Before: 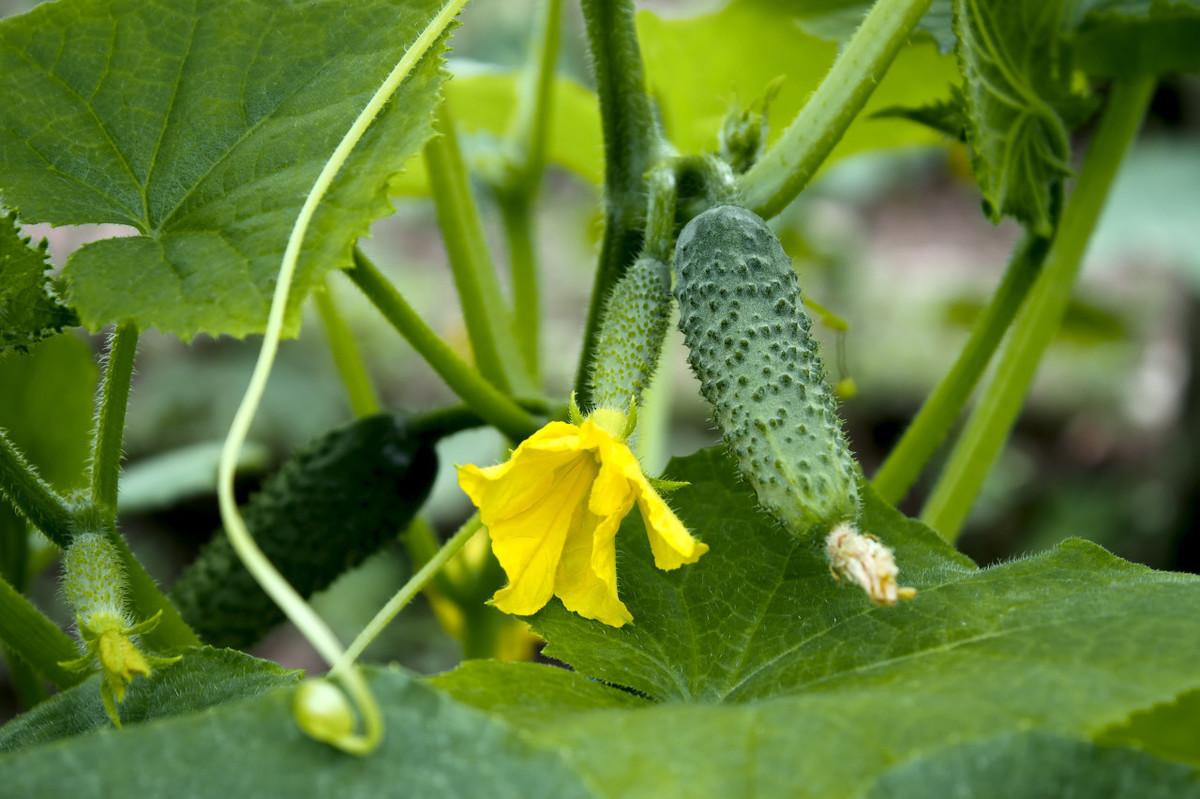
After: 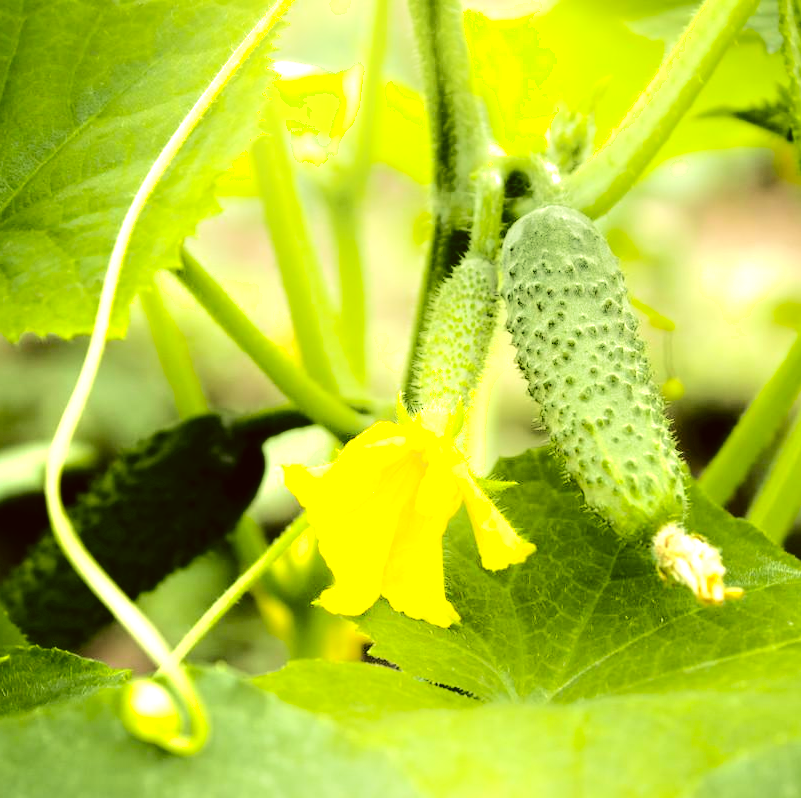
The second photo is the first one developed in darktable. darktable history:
crop and rotate: left 14.473%, right 18.715%
color correction: highlights a* 0.135, highlights b* 29.73, shadows a* -0.294, shadows b* 21.4
tone equalizer: -8 EV -1.07 EV, -7 EV -1.04 EV, -6 EV -0.892 EV, -5 EV -0.605 EV, -3 EV 0.561 EV, -2 EV 0.884 EV, -1 EV 0.99 EV, +0 EV 1.08 EV
velvia: on, module defaults
shadows and highlights: shadows -89.9, highlights 89.62, soften with gaussian
